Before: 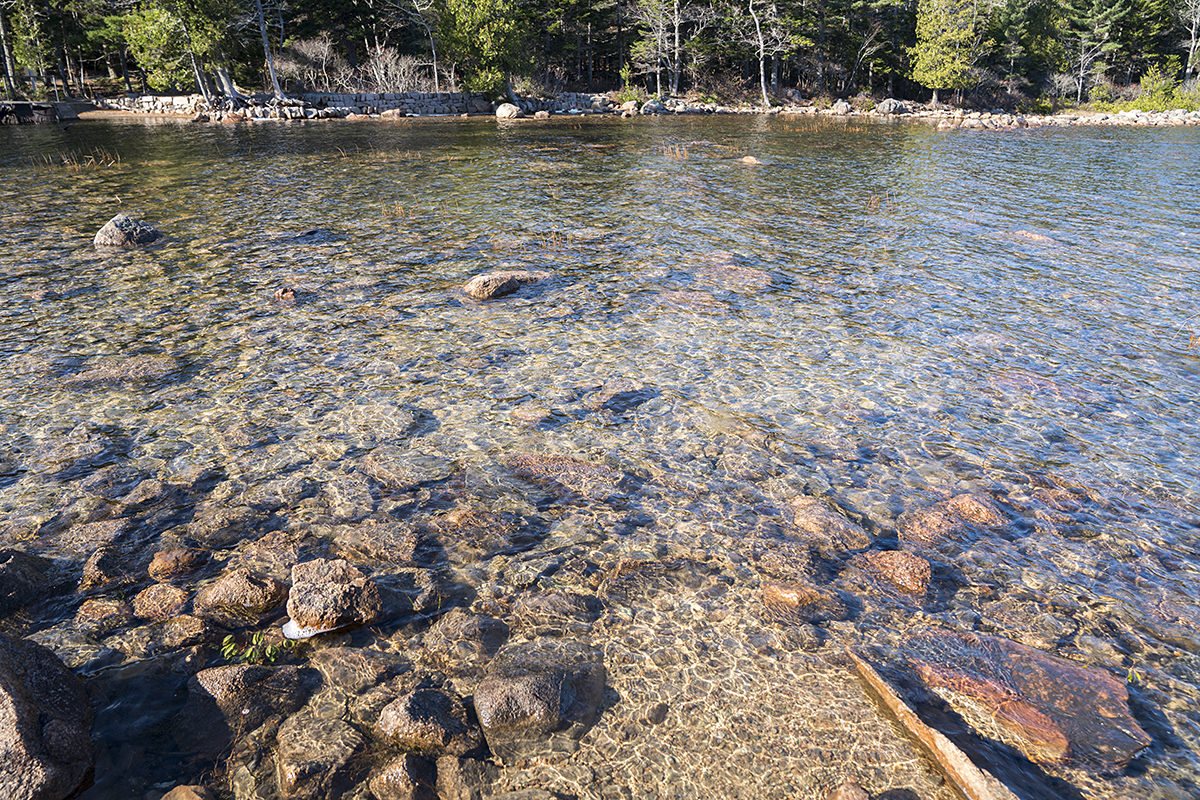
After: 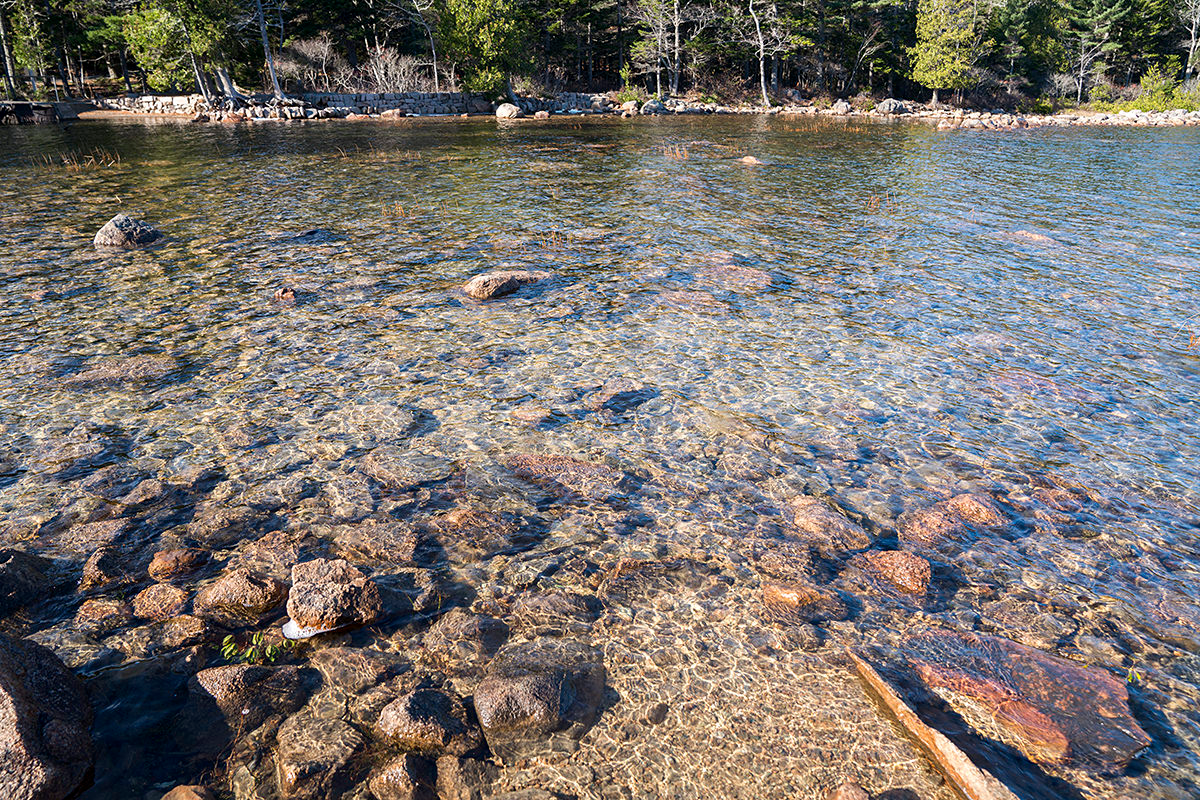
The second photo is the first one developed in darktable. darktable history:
contrast brightness saturation: contrast 0.026, brightness -0.044
exposure: exposure 0.014 EV, compensate highlight preservation false
